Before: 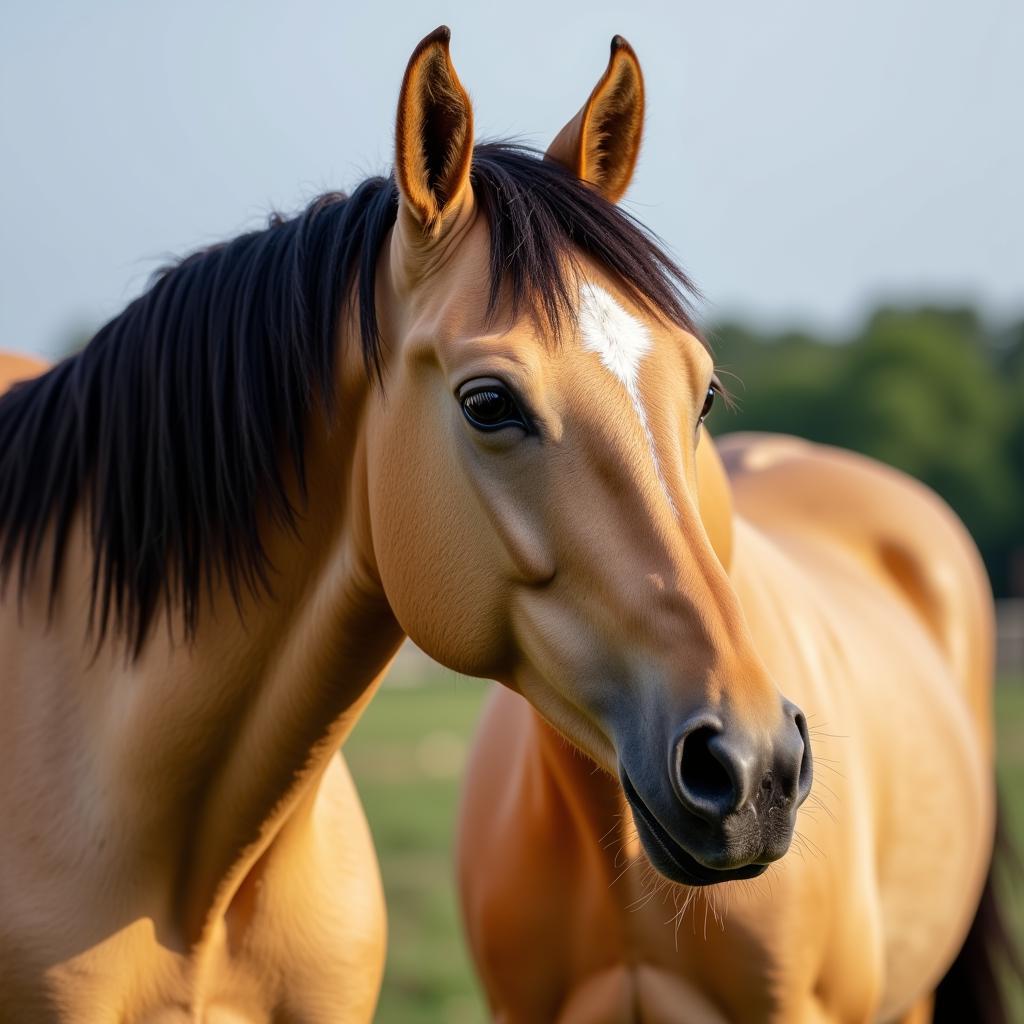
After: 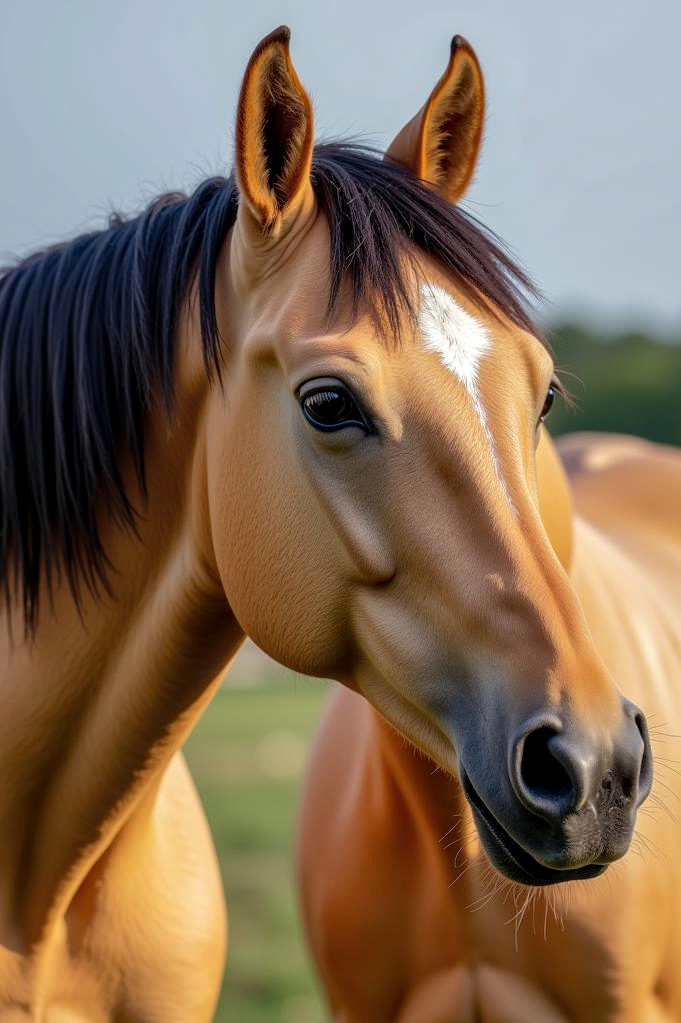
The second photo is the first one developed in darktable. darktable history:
crop and rotate: left 15.64%, right 17.806%
local contrast: on, module defaults
shadows and highlights: highlights color adjustment 41.98%
